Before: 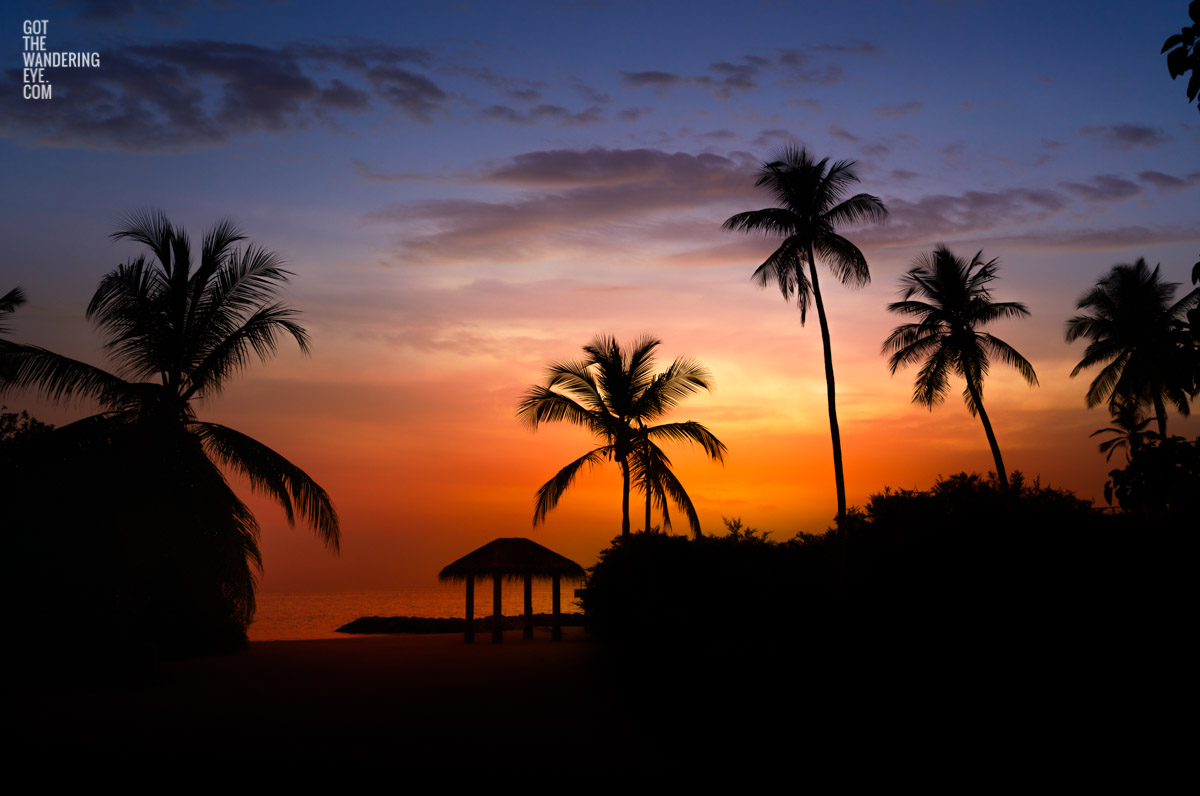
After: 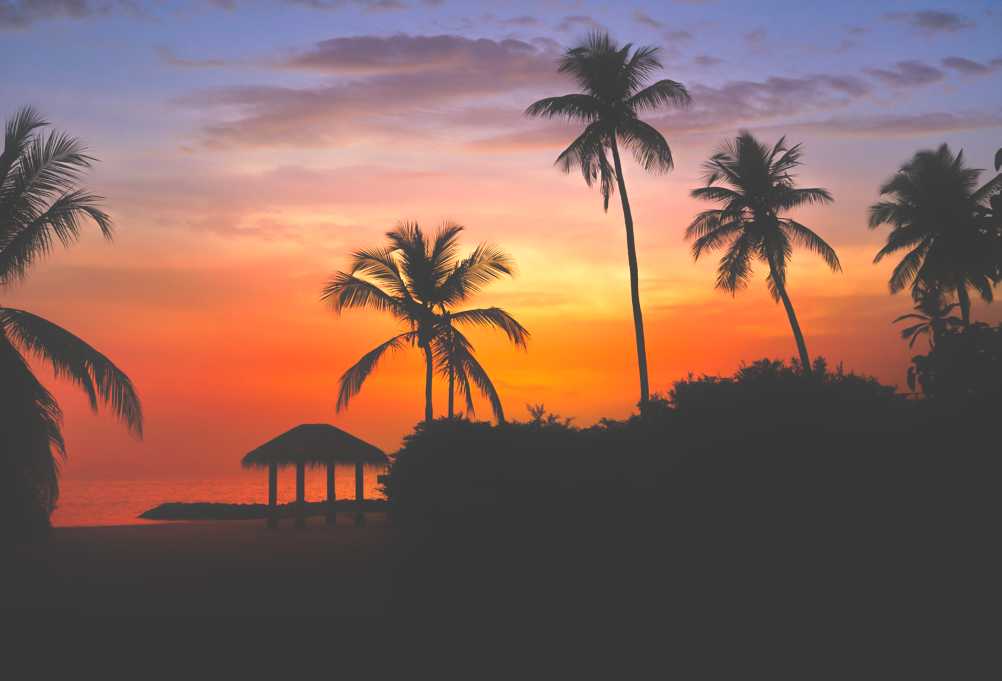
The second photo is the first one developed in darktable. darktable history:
crop: left 16.448%, top 14.351%
contrast brightness saturation: contrast 0.071, brightness 0.082, saturation 0.176
exposure: black level correction -0.026, compensate highlight preservation false
tone equalizer: -8 EV 0.026 EV, -7 EV -0.035 EV, -6 EV 0.047 EV, -5 EV 0.028 EV, -4 EV 0.277 EV, -3 EV 0.638 EV, -2 EV 0.574 EV, -1 EV 0.201 EV, +0 EV 0.042 EV
tone curve: curves: ch0 [(0, 0) (0.003, 0.003) (0.011, 0.011) (0.025, 0.025) (0.044, 0.044) (0.069, 0.069) (0.1, 0.099) (0.136, 0.135) (0.177, 0.176) (0.224, 0.223) (0.277, 0.275) (0.335, 0.333) (0.399, 0.396) (0.468, 0.465) (0.543, 0.546) (0.623, 0.625) (0.709, 0.711) (0.801, 0.802) (0.898, 0.898) (1, 1)], preserve colors none
